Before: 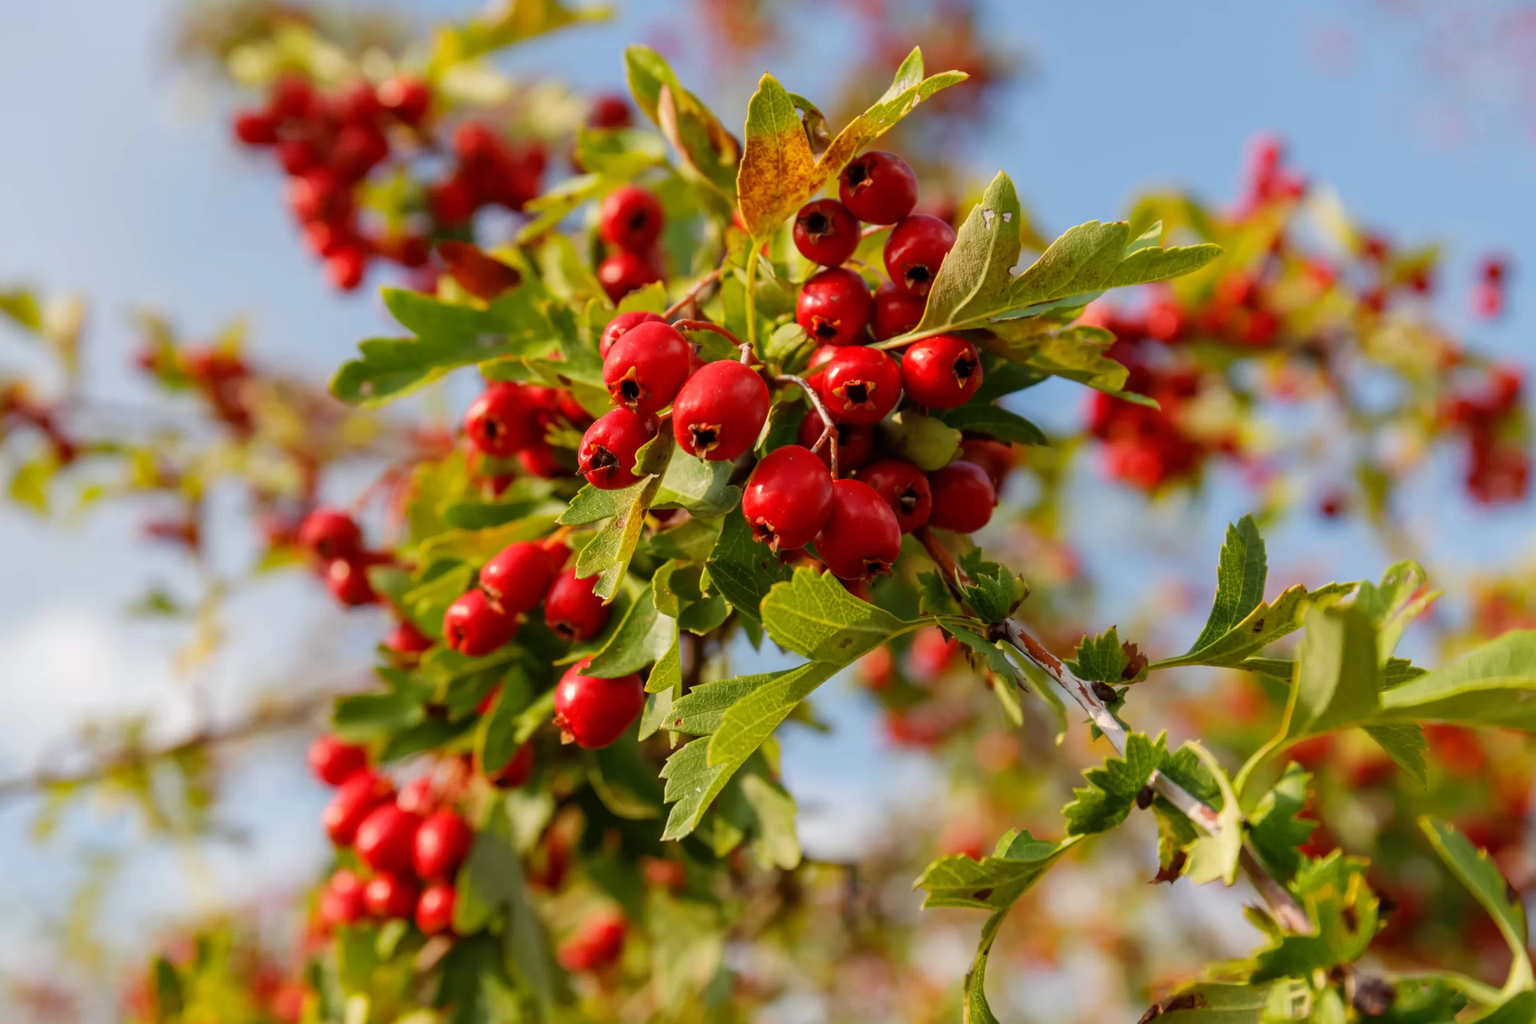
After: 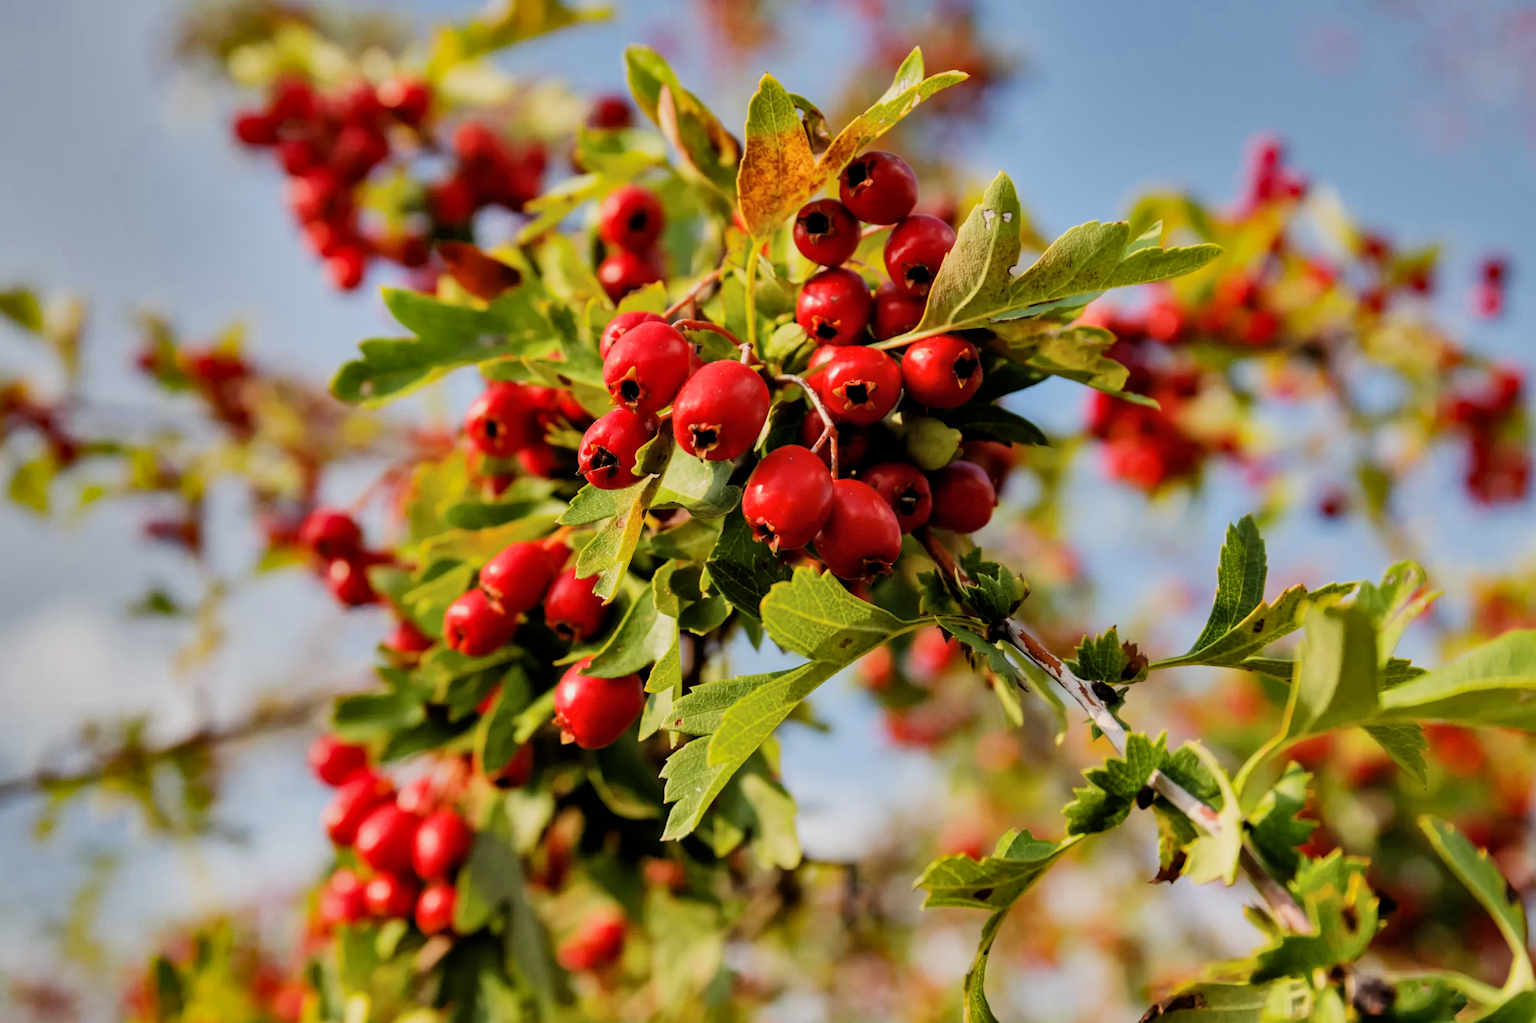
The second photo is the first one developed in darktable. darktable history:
exposure: exposure 0.25 EV, compensate exposure bias true, compensate highlight preservation false
shadows and highlights: radius 106.73, shadows 41.1, highlights -72.37, low approximation 0.01, soften with gaussian
filmic rgb: black relative exposure -5.13 EV, white relative exposure 4 EV, hardness 2.9, contrast 1.298
